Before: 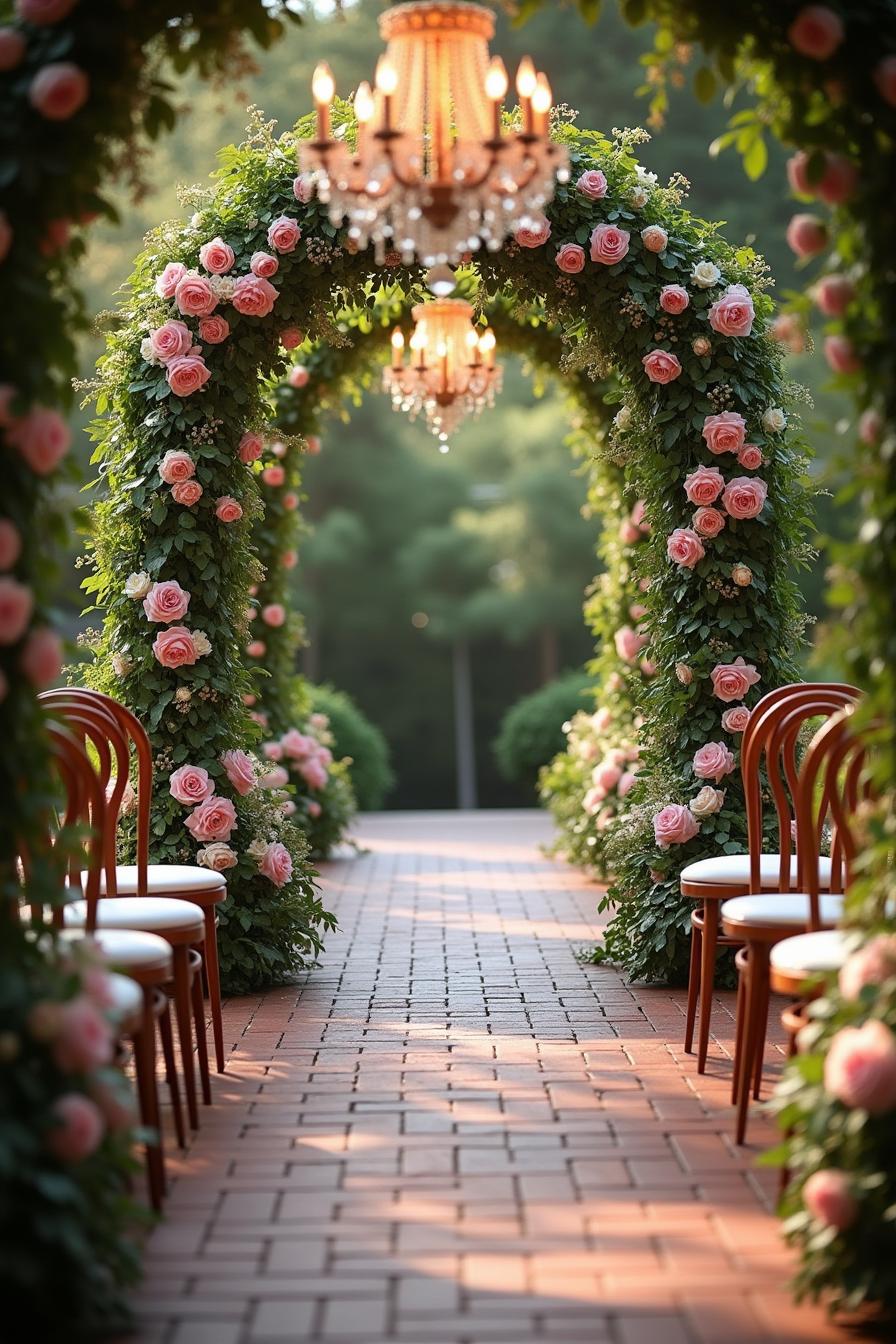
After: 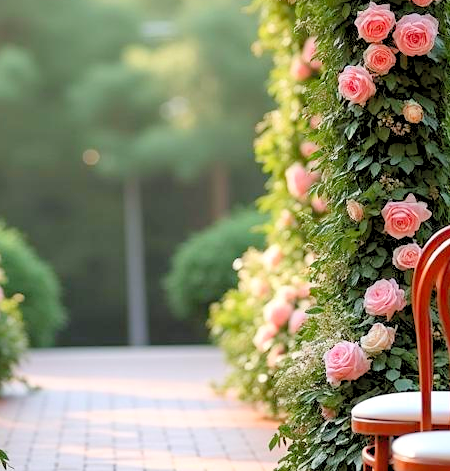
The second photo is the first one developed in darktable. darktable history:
levels: levels [0.072, 0.414, 0.976]
crop: left 36.756%, top 34.483%, right 12.938%, bottom 30.426%
